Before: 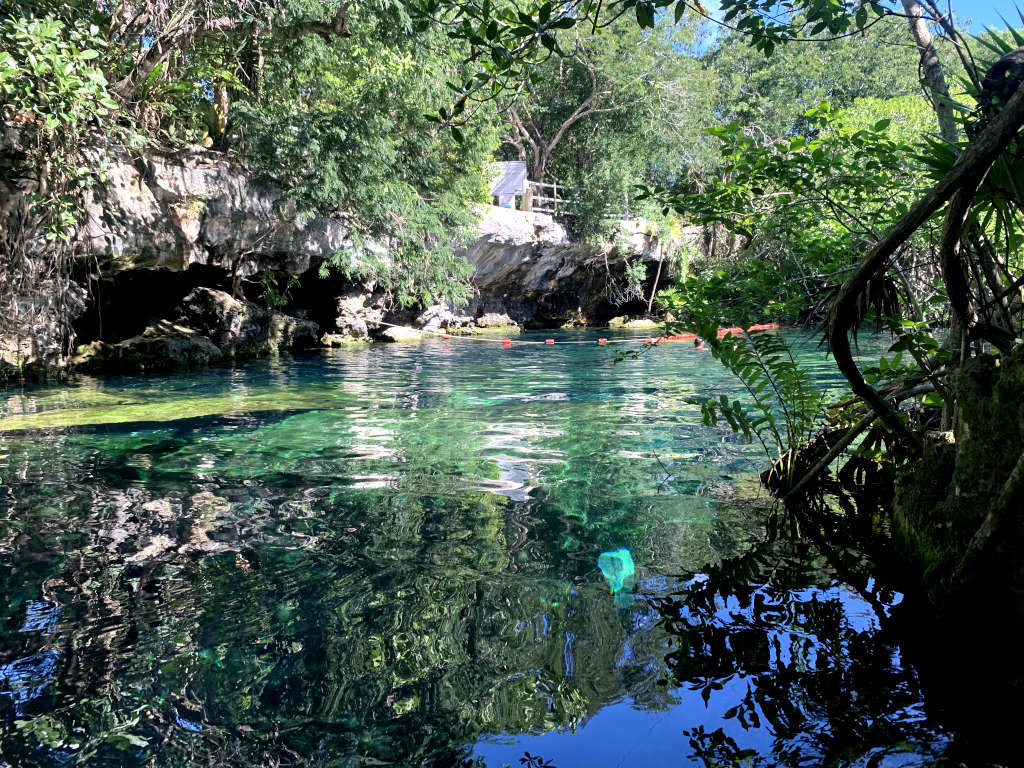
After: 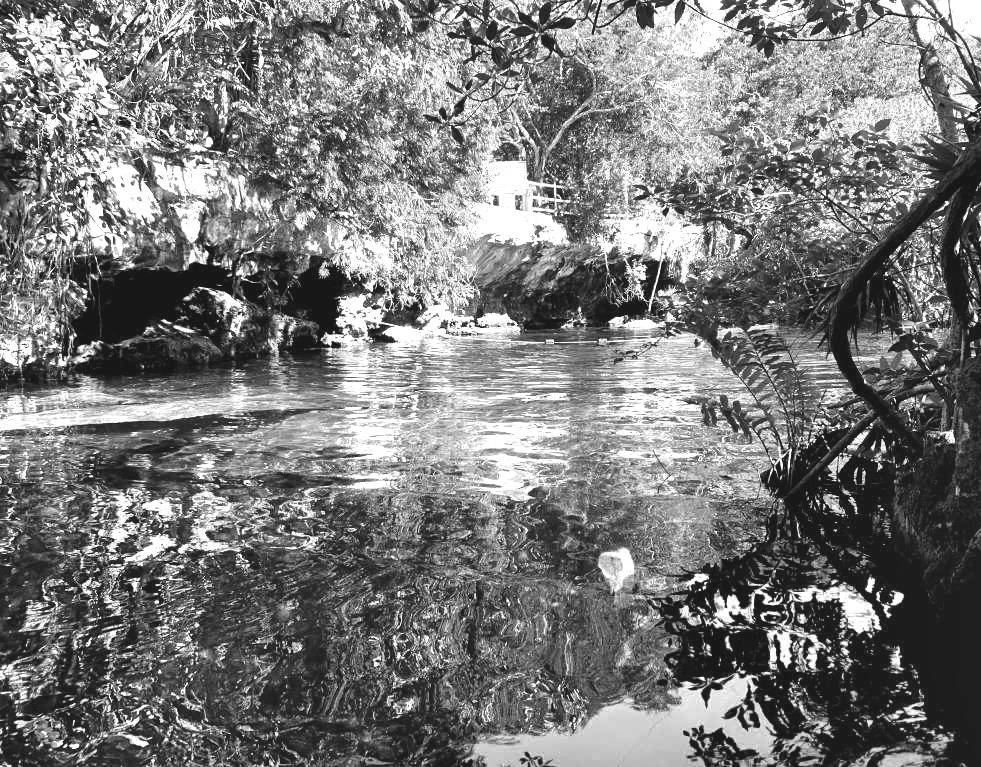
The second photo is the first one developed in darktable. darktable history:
color calibration: output gray [0.18, 0.41, 0.41, 0], gray › normalize channels true, illuminant same as pipeline (D50), adaptation XYZ, x 0.346, y 0.359, gamut compression 0
shadows and highlights: shadows 49, highlights -41, soften with gaussian
crop: right 4.126%, bottom 0.031%
exposure: black level correction -0.005, exposure 1.002 EV, compensate highlight preservation false
